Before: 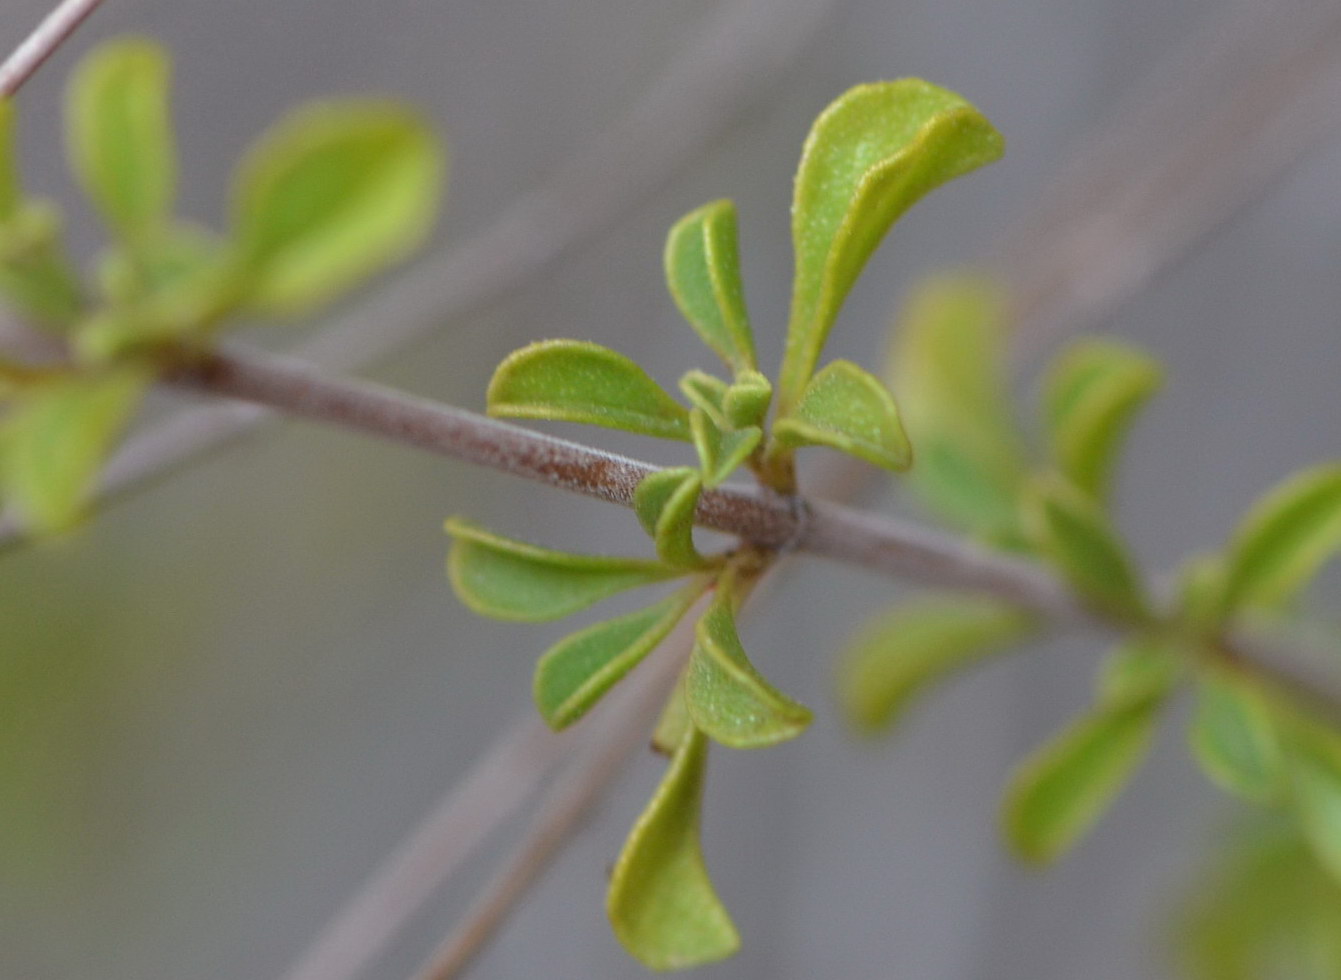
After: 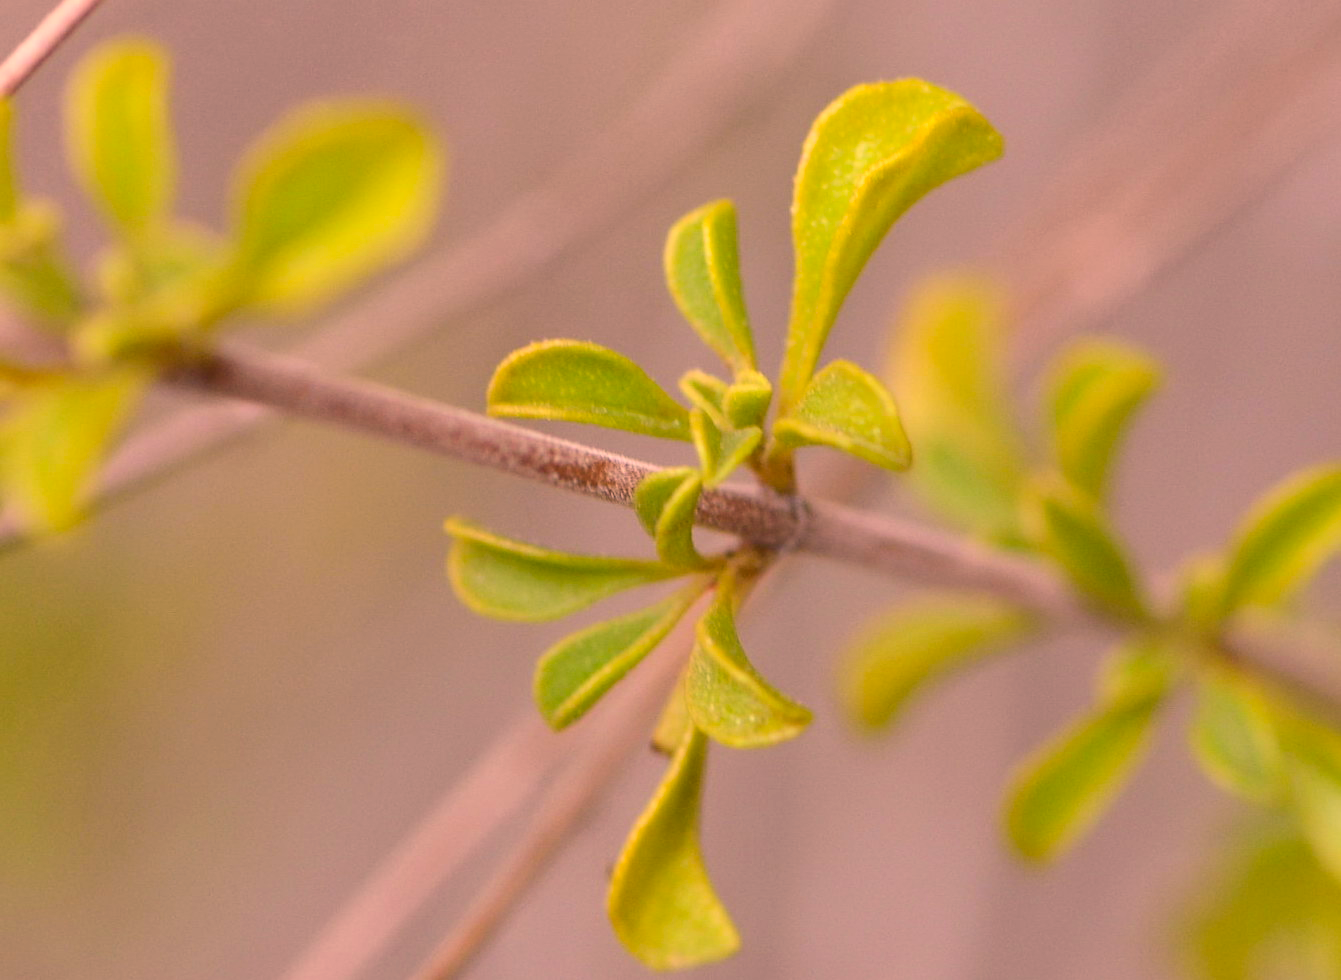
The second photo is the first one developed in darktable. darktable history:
color correction: highlights a* 39.98, highlights b* 39.52, saturation 0.687
contrast brightness saturation: contrast 0.203, brightness 0.202, saturation 0.82
